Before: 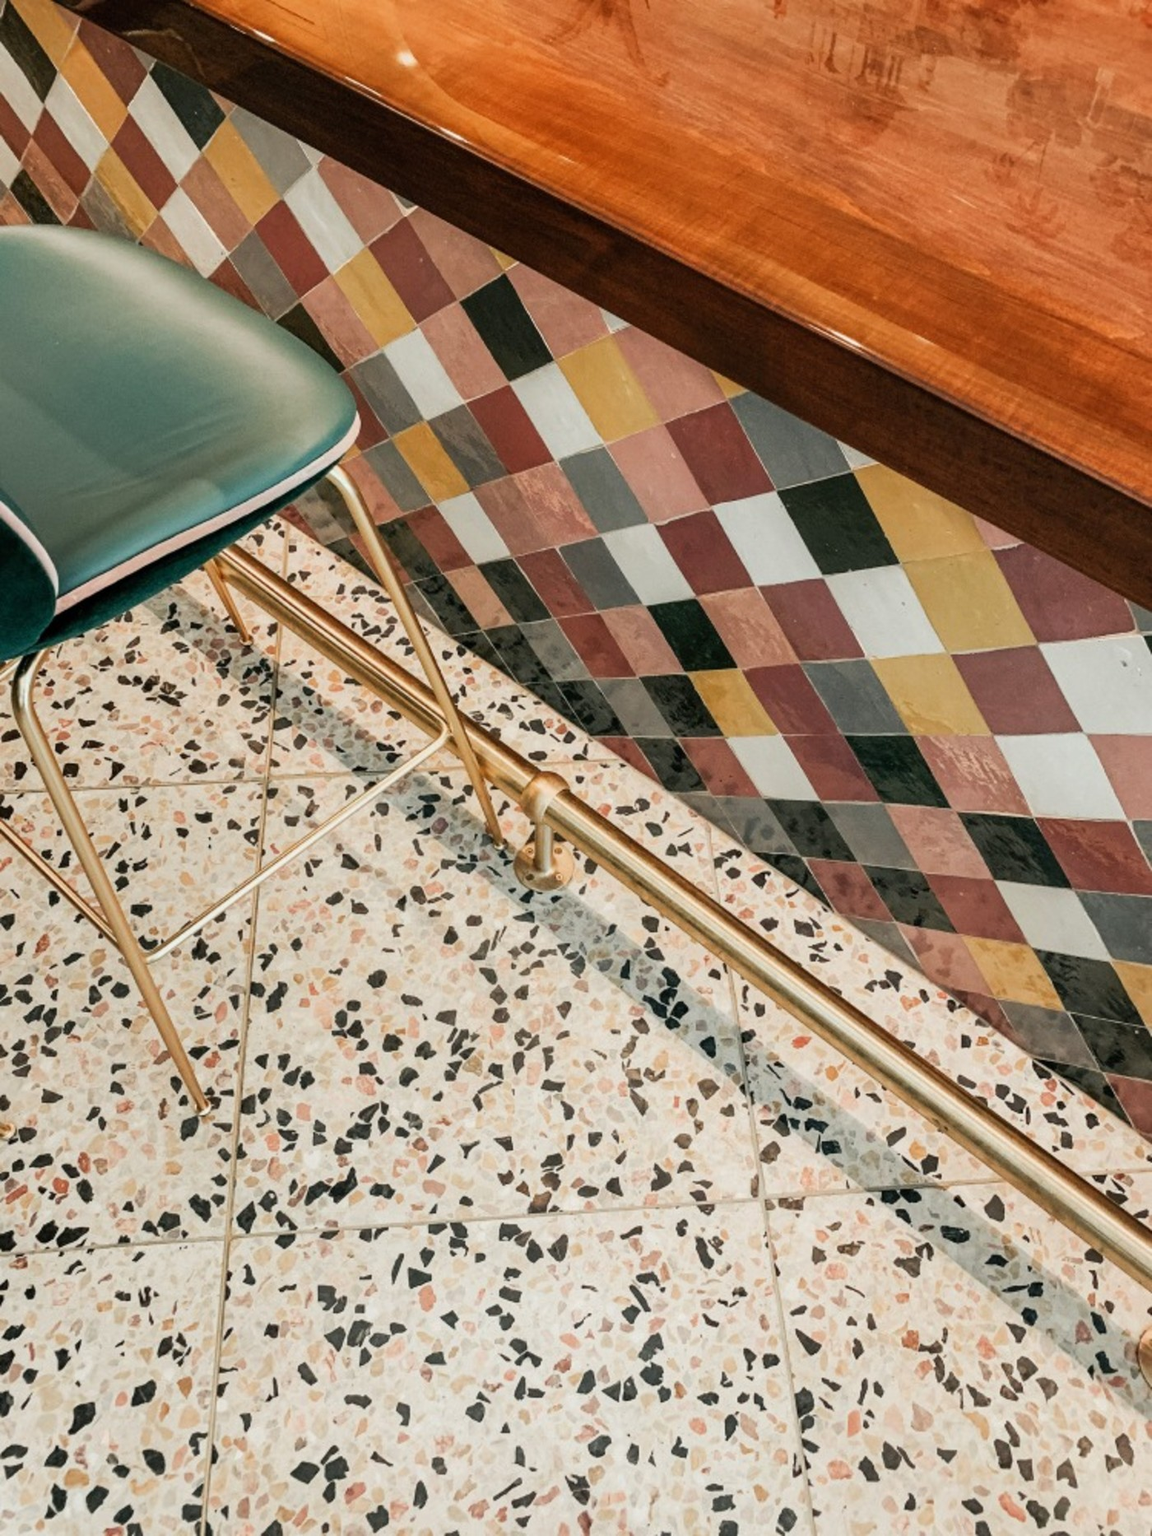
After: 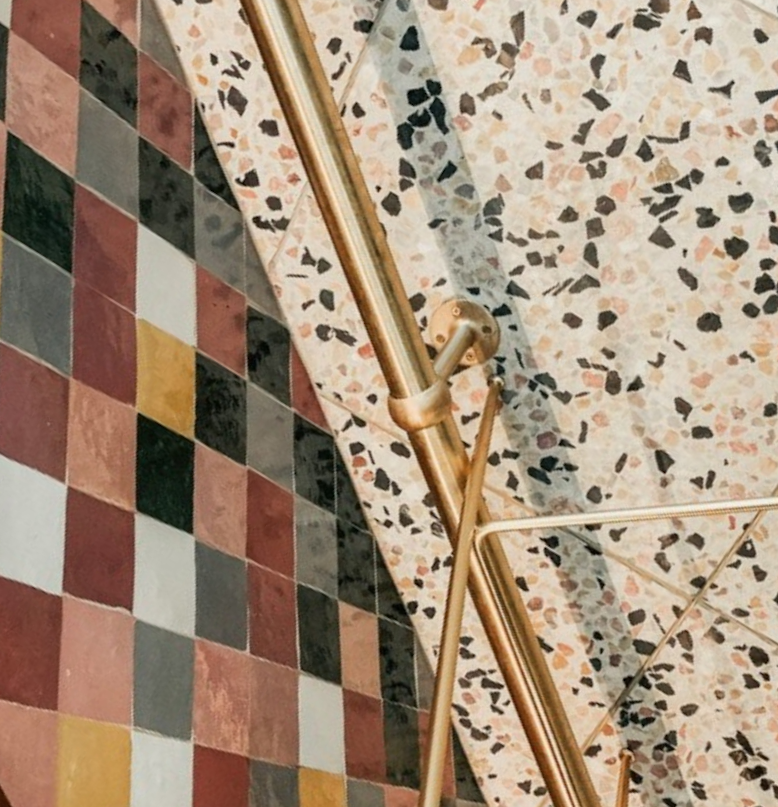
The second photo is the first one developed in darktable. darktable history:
crop and rotate: angle 148.11°, left 9.132%, top 15.661%, right 4.534%, bottom 17.127%
